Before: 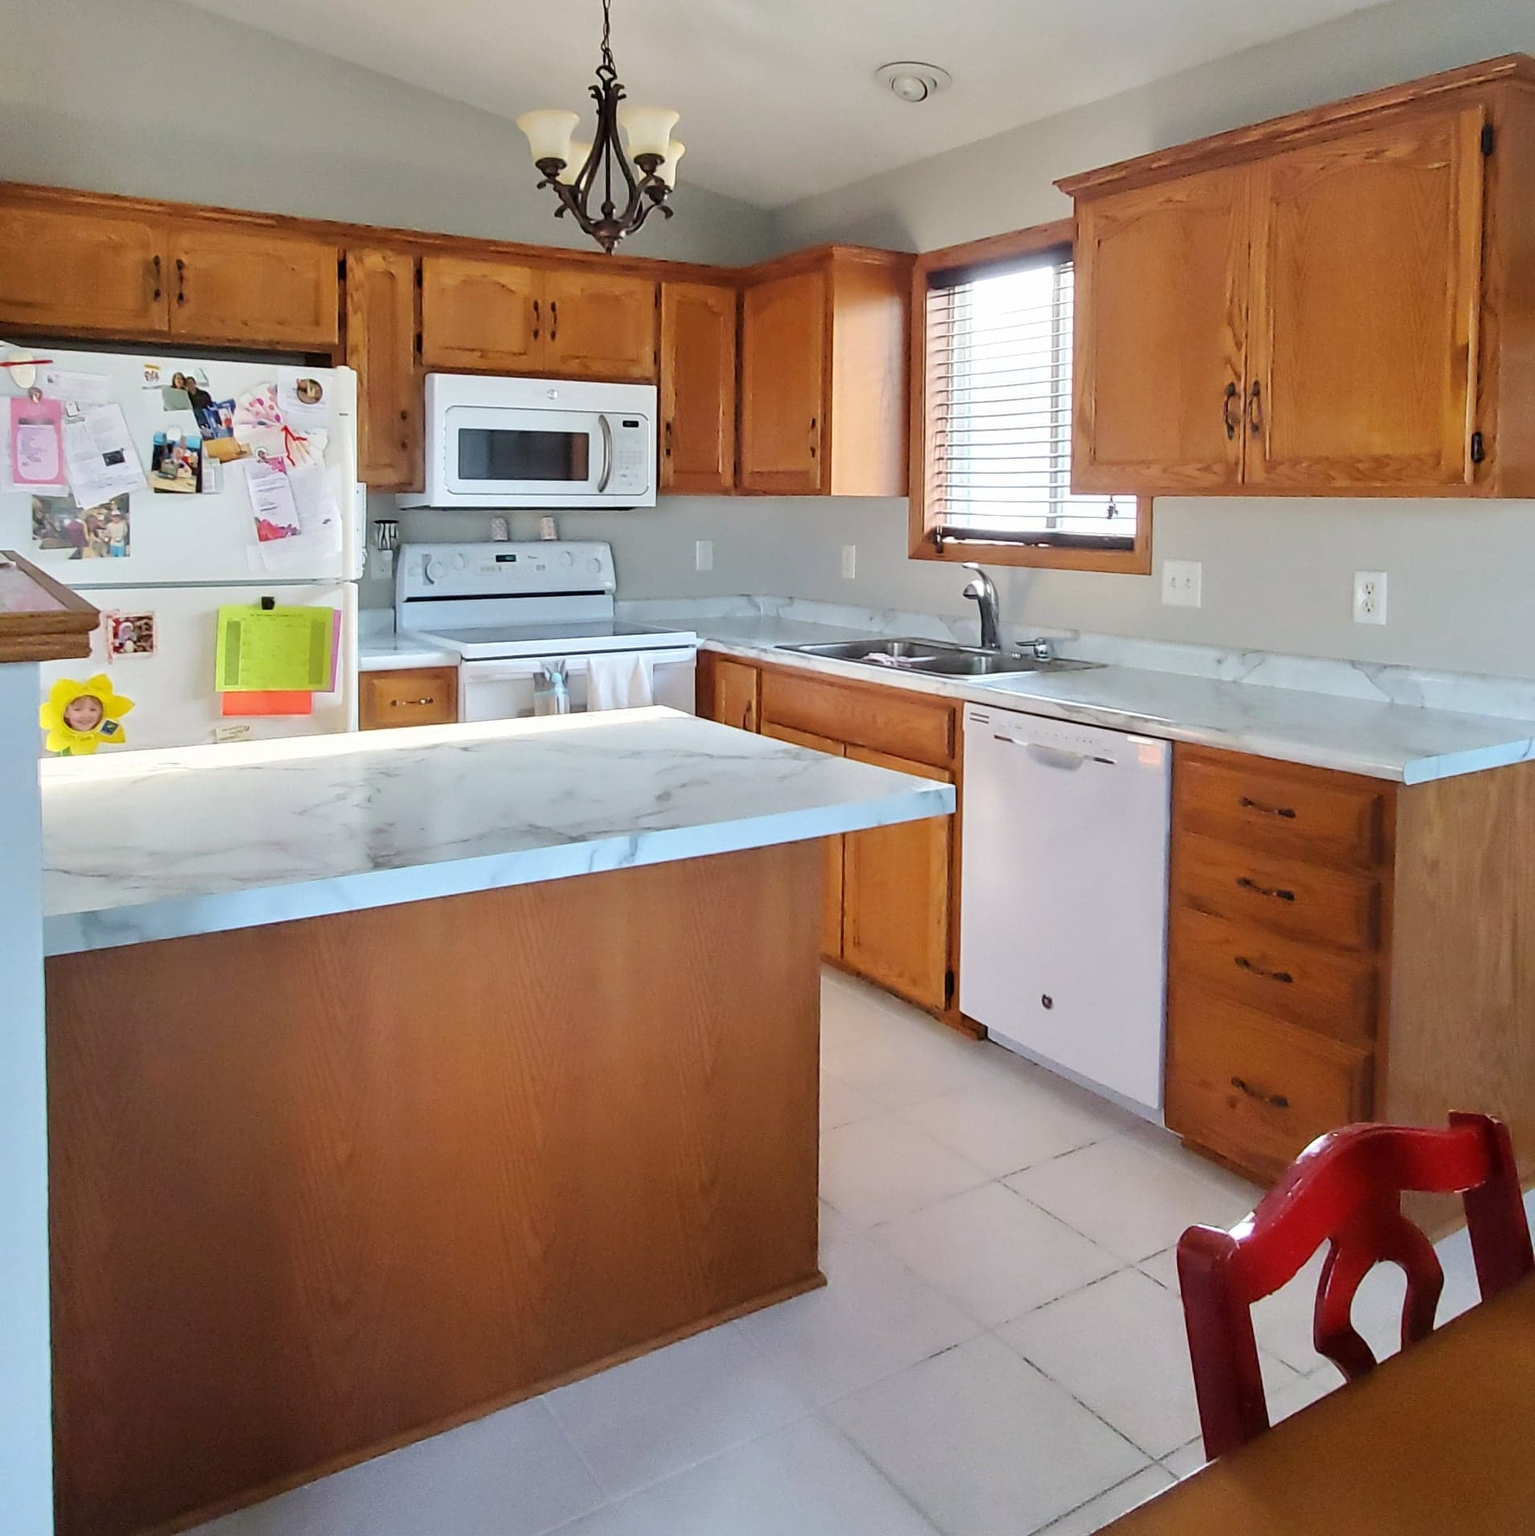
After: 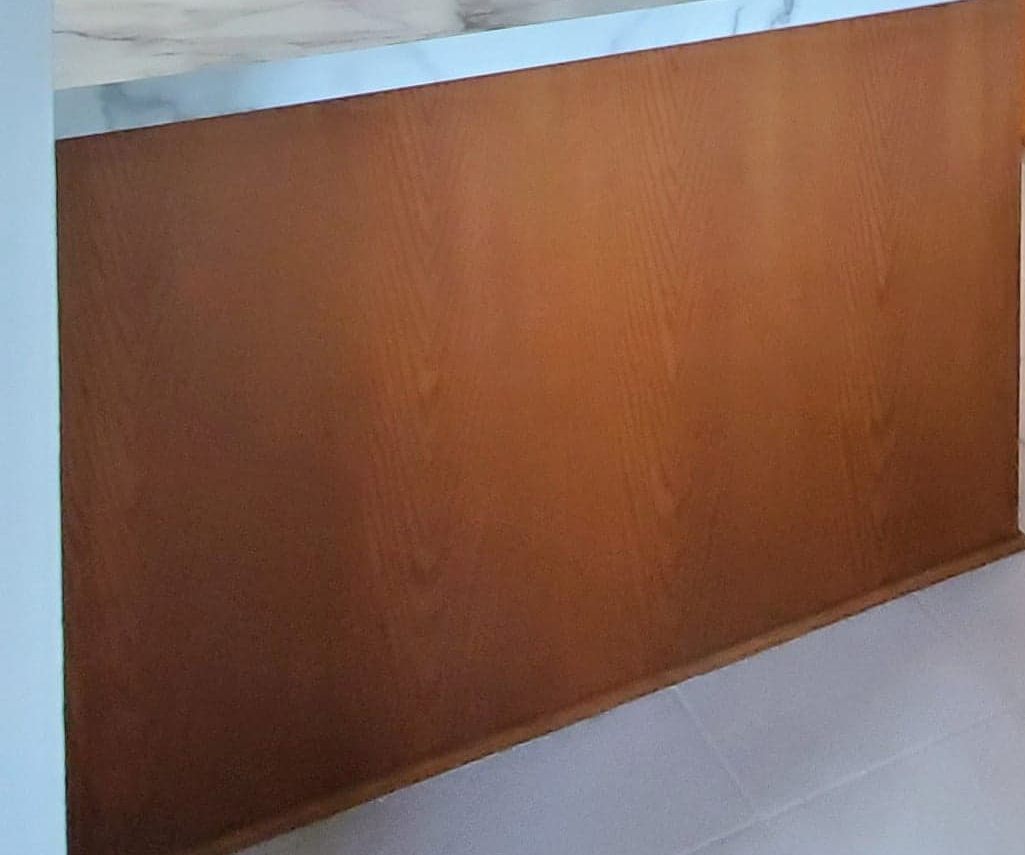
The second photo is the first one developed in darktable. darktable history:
shadows and highlights: shadows 30.97, highlights 1.99, soften with gaussian
crop and rotate: top 55.004%, right 46.312%, bottom 0.232%
